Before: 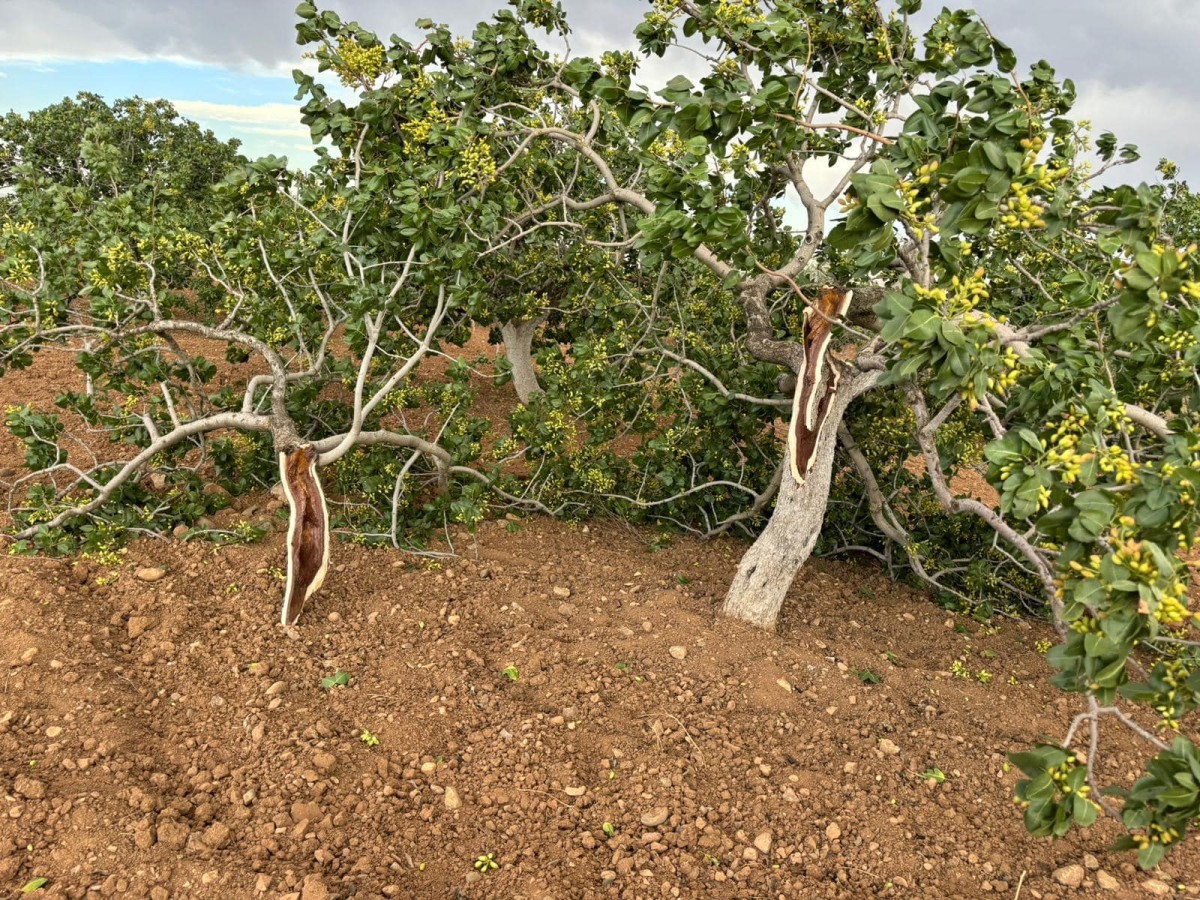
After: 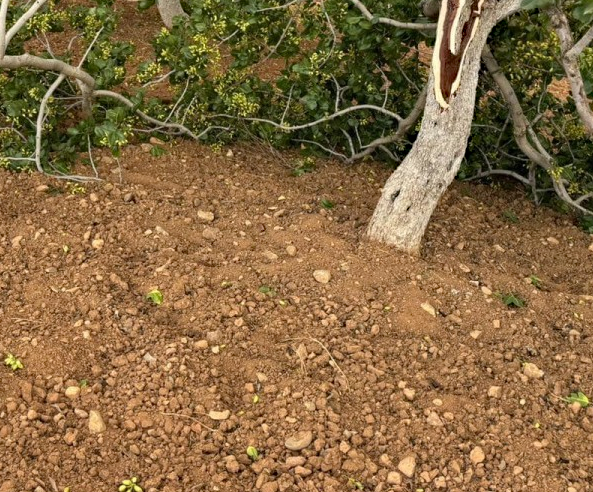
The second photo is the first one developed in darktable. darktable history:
haze removal: strength 0.29, distance 0.25, compatibility mode true, adaptive false
crop: left 29.672%, top 41.786%, right 20.851%, bottom 3.487%
exposure: compensate highlight preservation false
